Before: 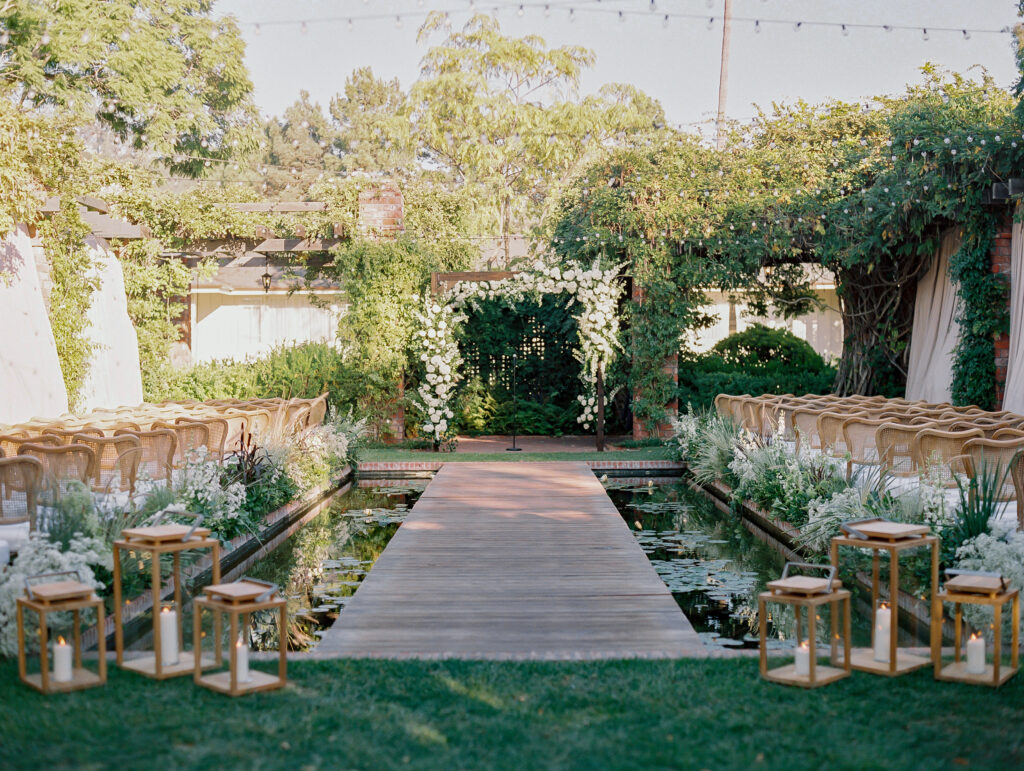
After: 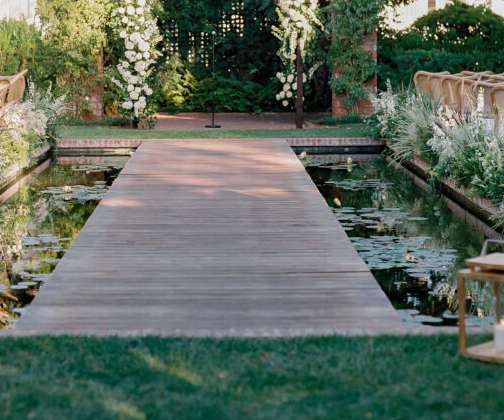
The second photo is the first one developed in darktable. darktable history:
crop: left 29.46%, top 41.959%, right 20.992%, bottom 3.513%
